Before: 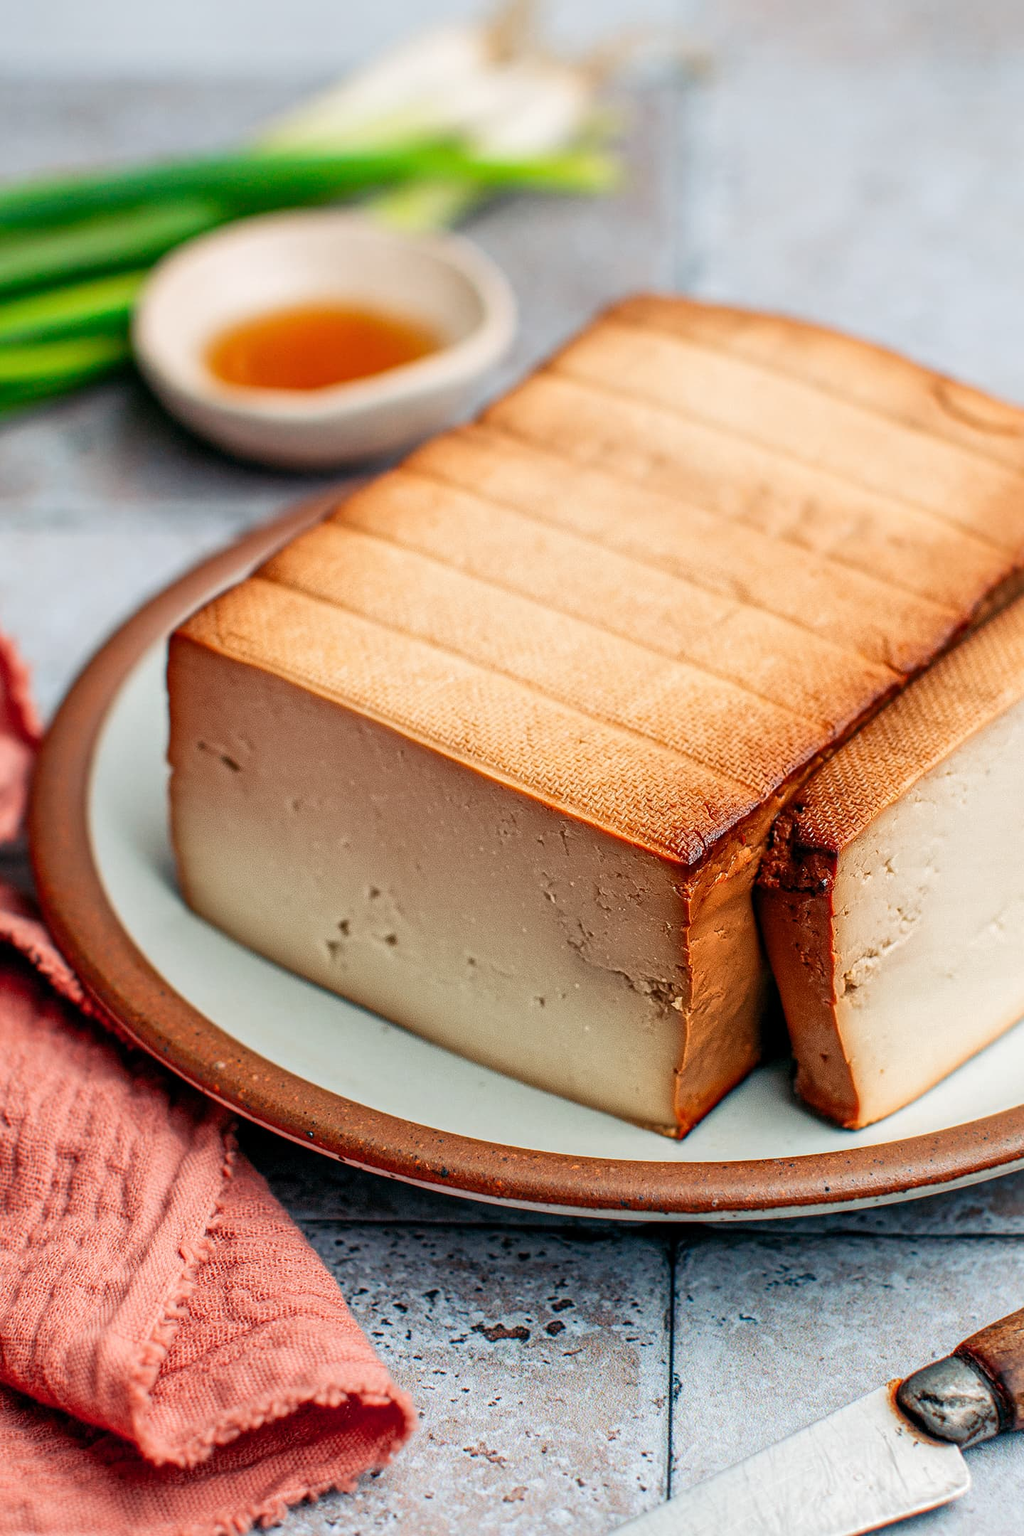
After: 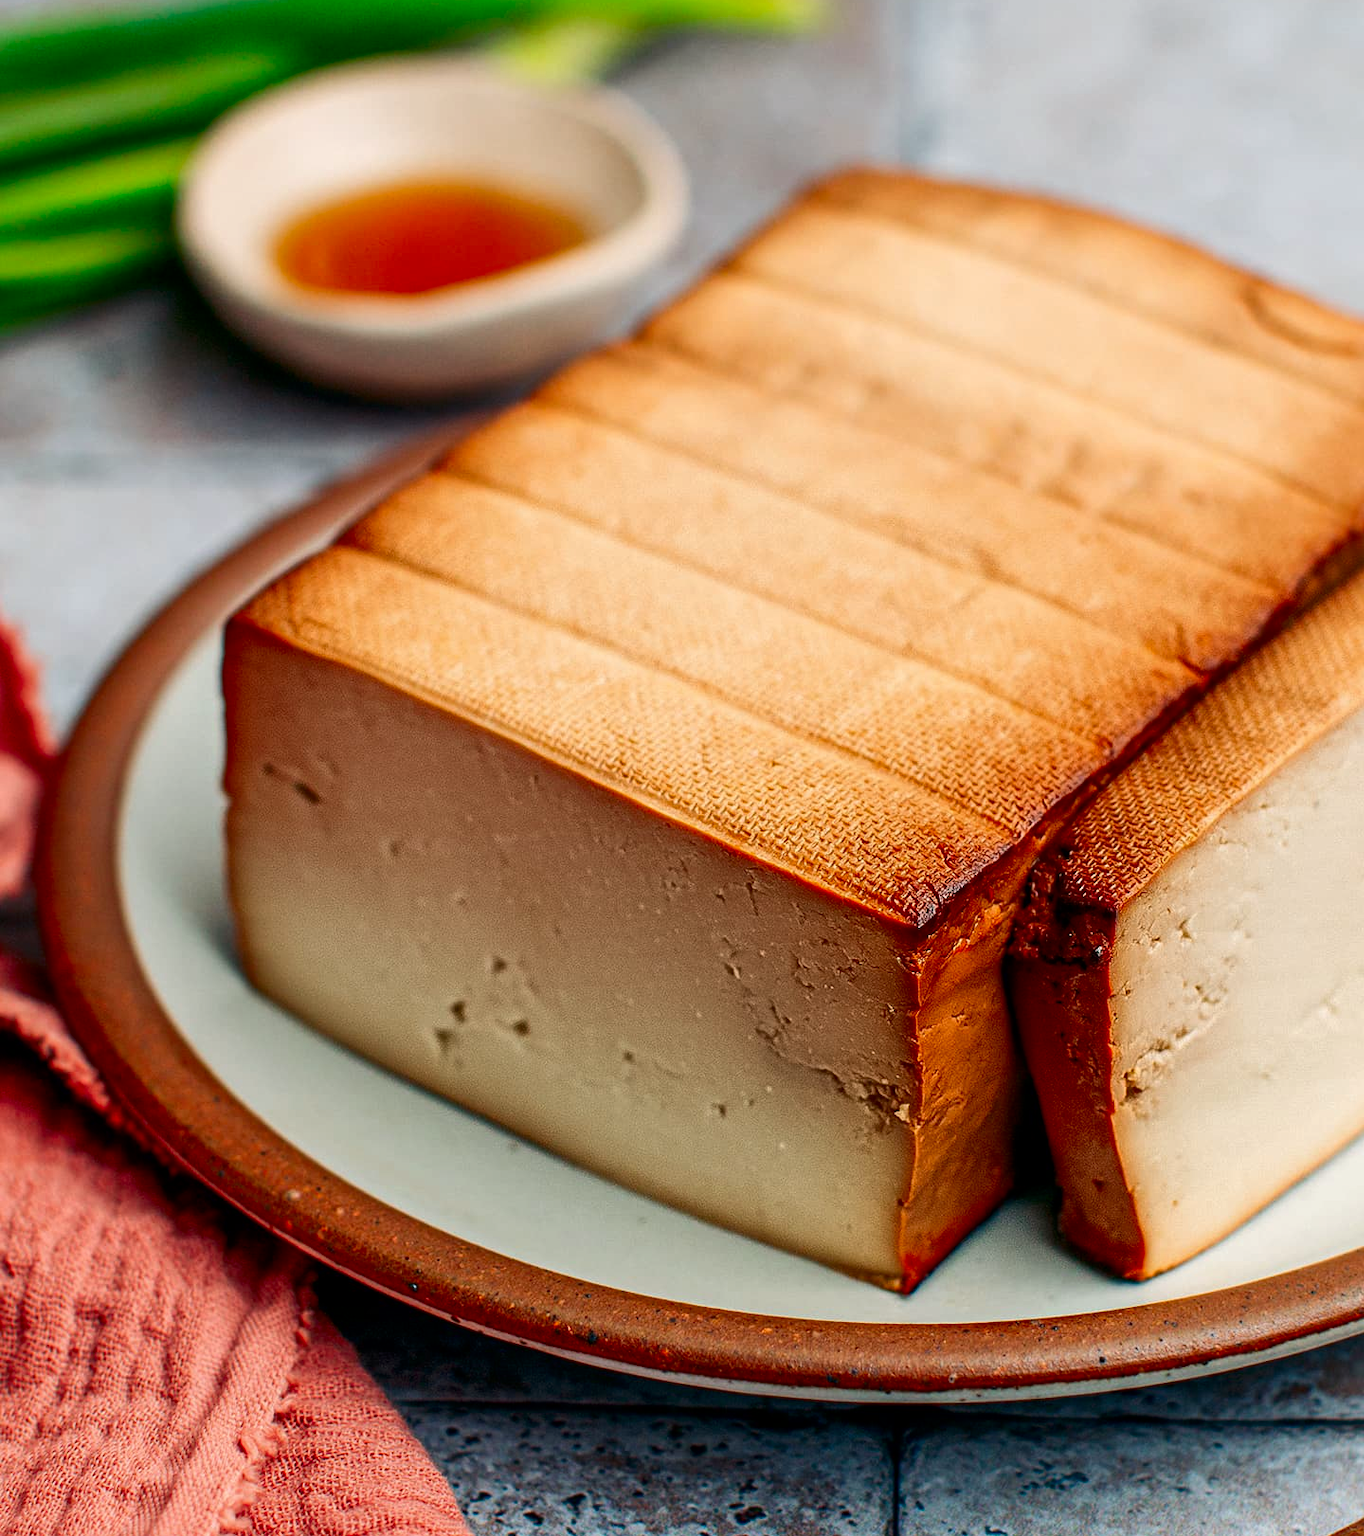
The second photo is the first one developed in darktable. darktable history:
contrast brightness saturation: contrast 0.07, brightness -0.144, saturation 0.105
color correction: highlights a* 0.649, highlights b* 2.82, saturation 1.06
crop: top 11.012%, bottom 13.931%
